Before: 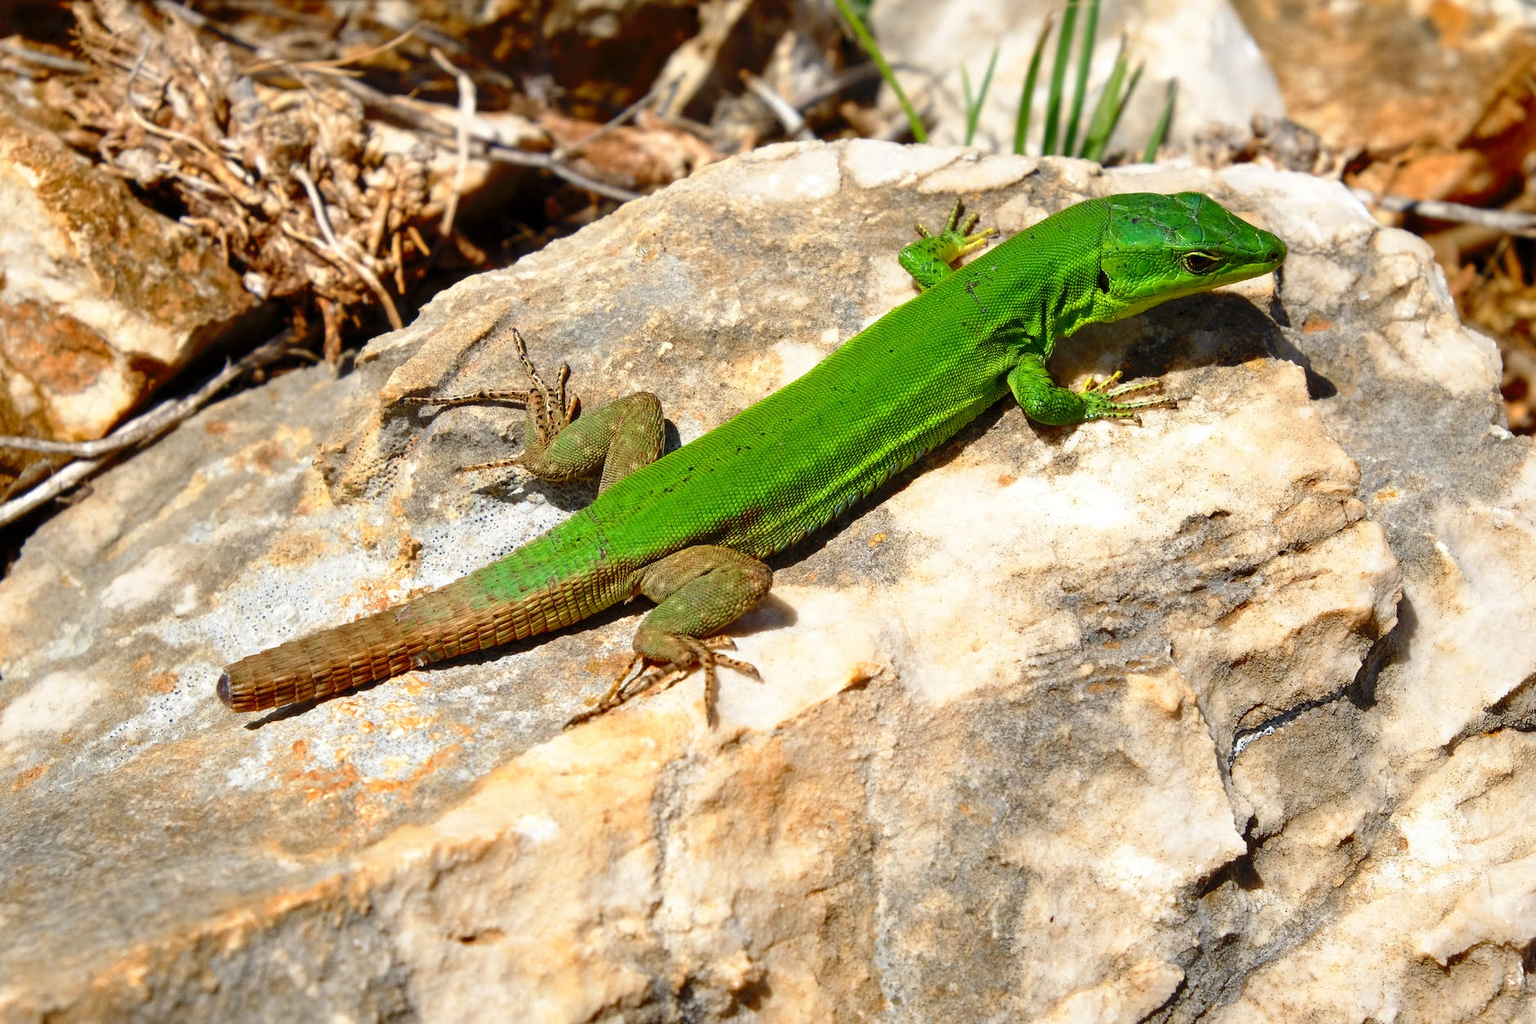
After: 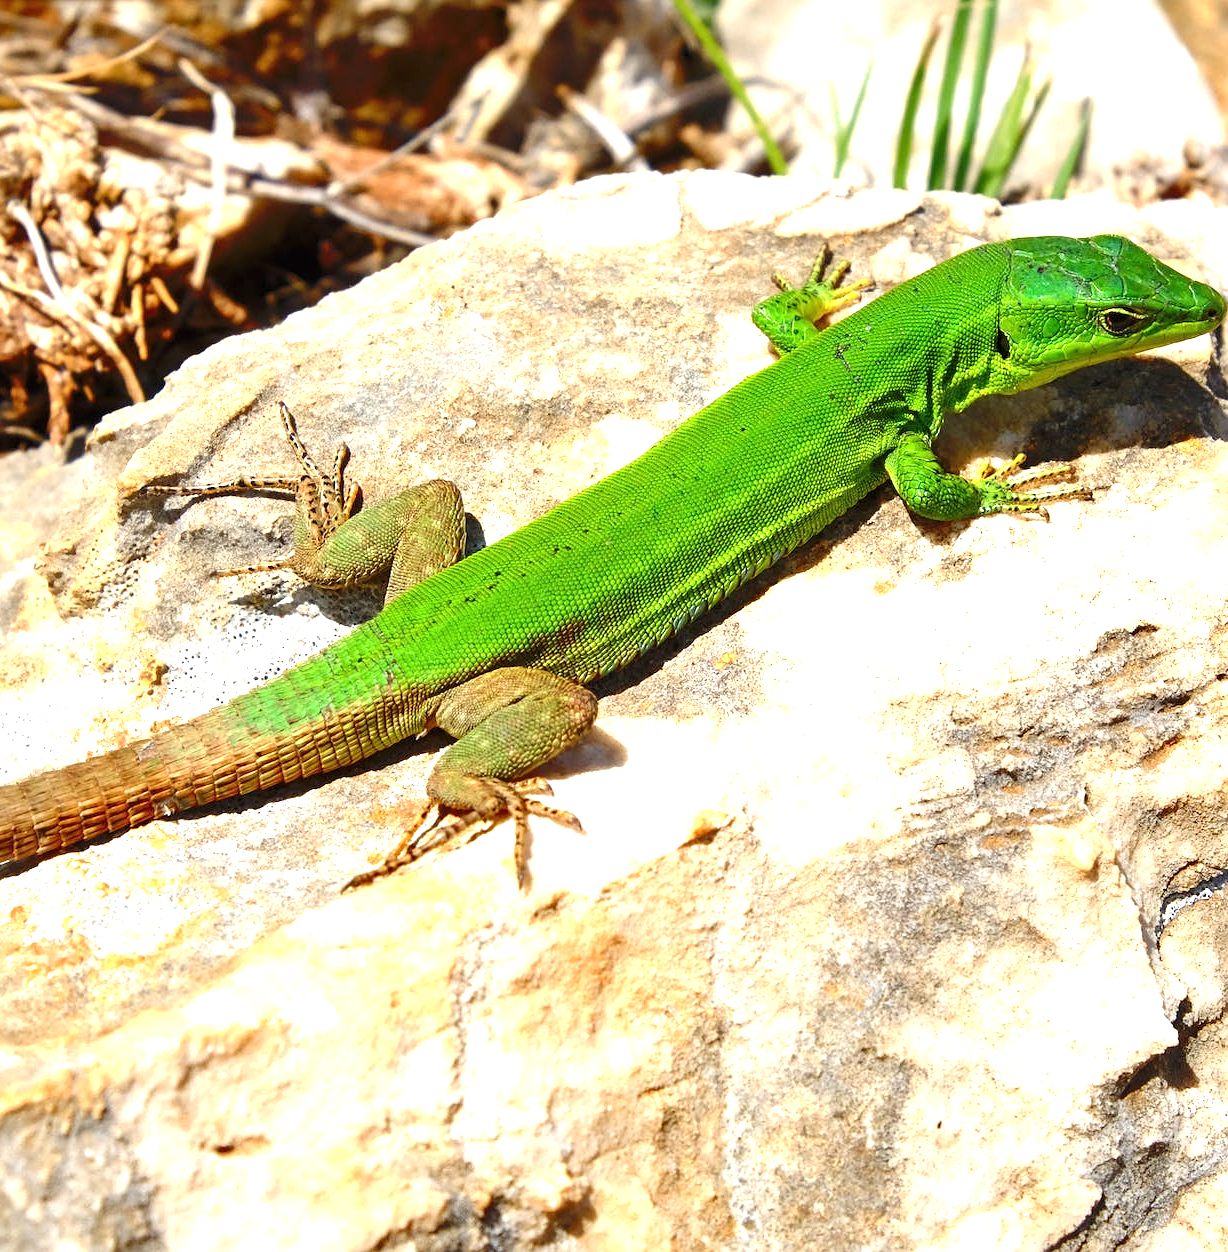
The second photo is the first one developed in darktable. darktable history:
crop and rotate: left 18.555%, right 16.096%
exposure: black level correction -0.001, exposure 0.904 EV, compensate exposure bias true, compensate highlight preservation false
sharpen: amount 0.209
